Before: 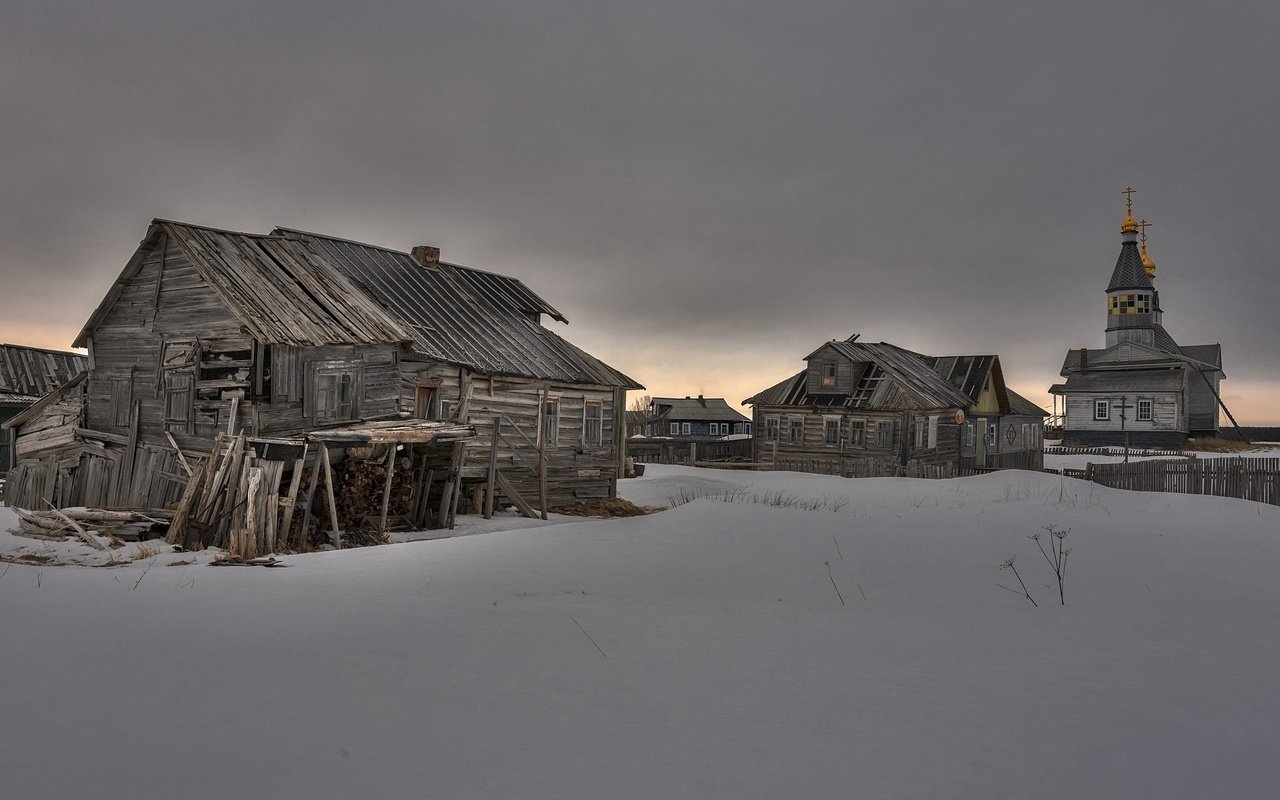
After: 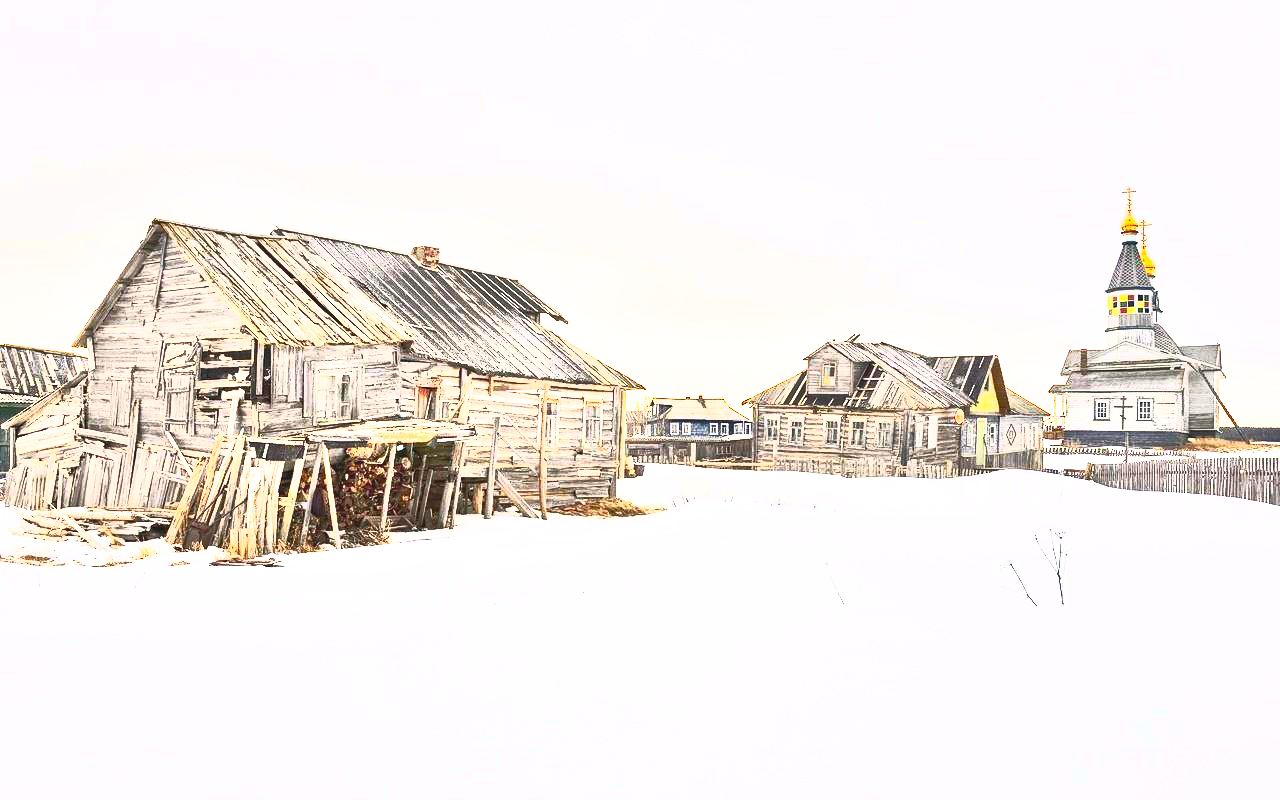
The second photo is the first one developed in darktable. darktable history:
exposure: black level correction 0, exposure 1.17 EV, compensate exposure bias true, compensate highlight preservation false
base curve: curves: ch0 [(0, 0) (0.495, 0.917) (1, 1)], preserve colors none
contrast brightness saturation: contrast 0.987, brightness 0.984, saturation 0.999
